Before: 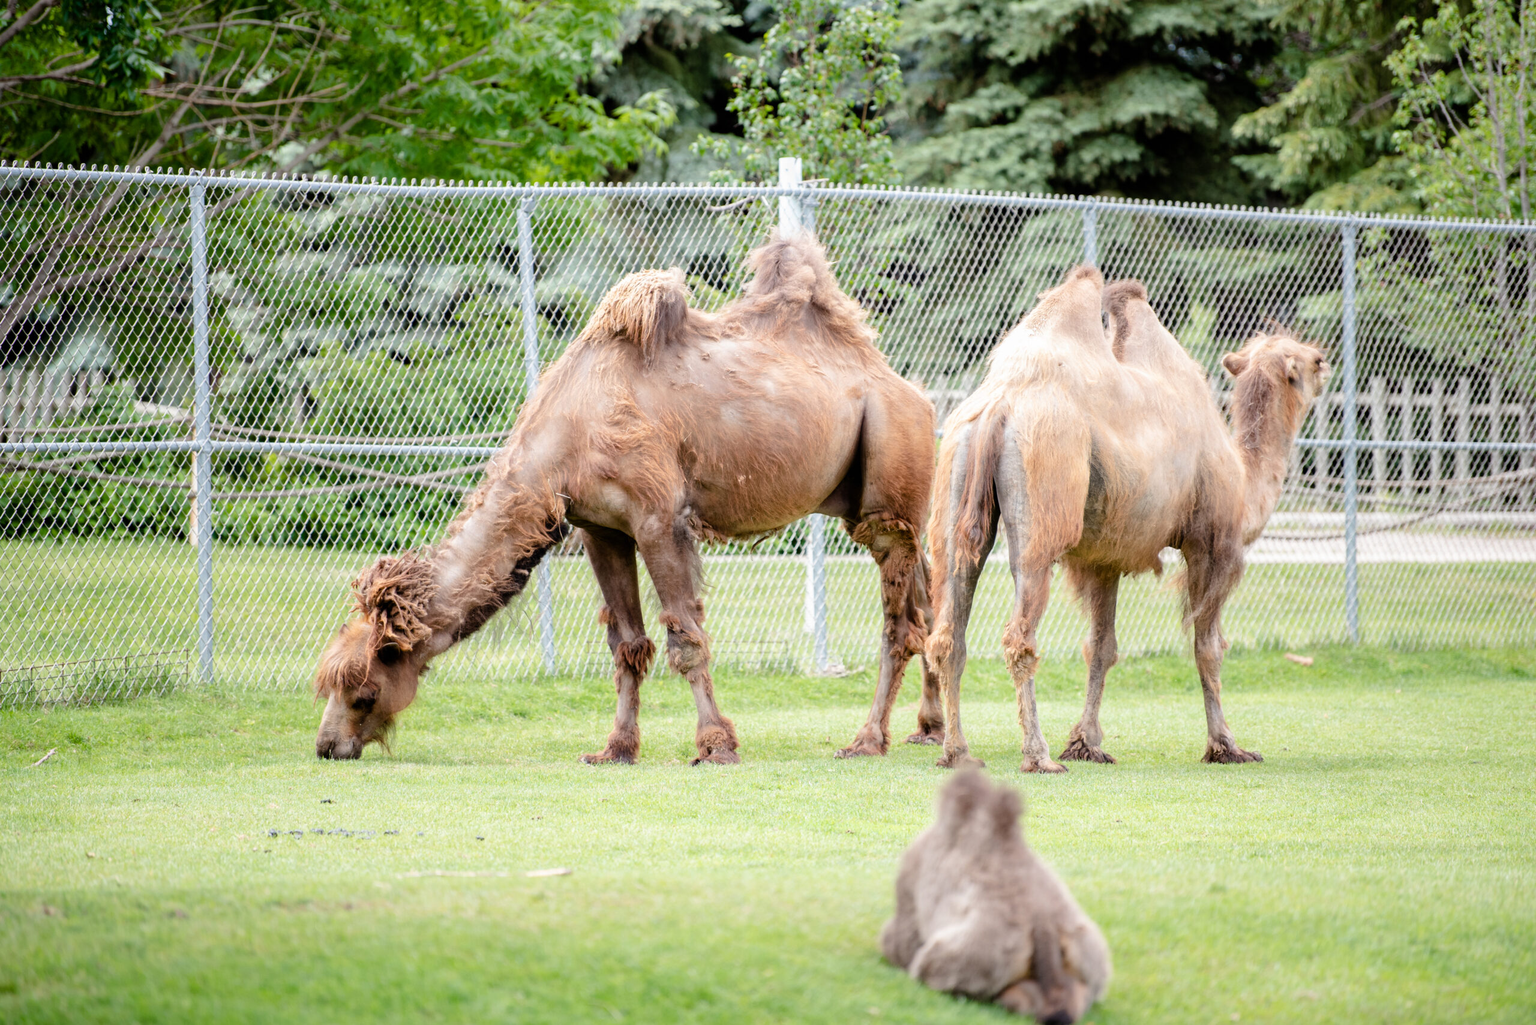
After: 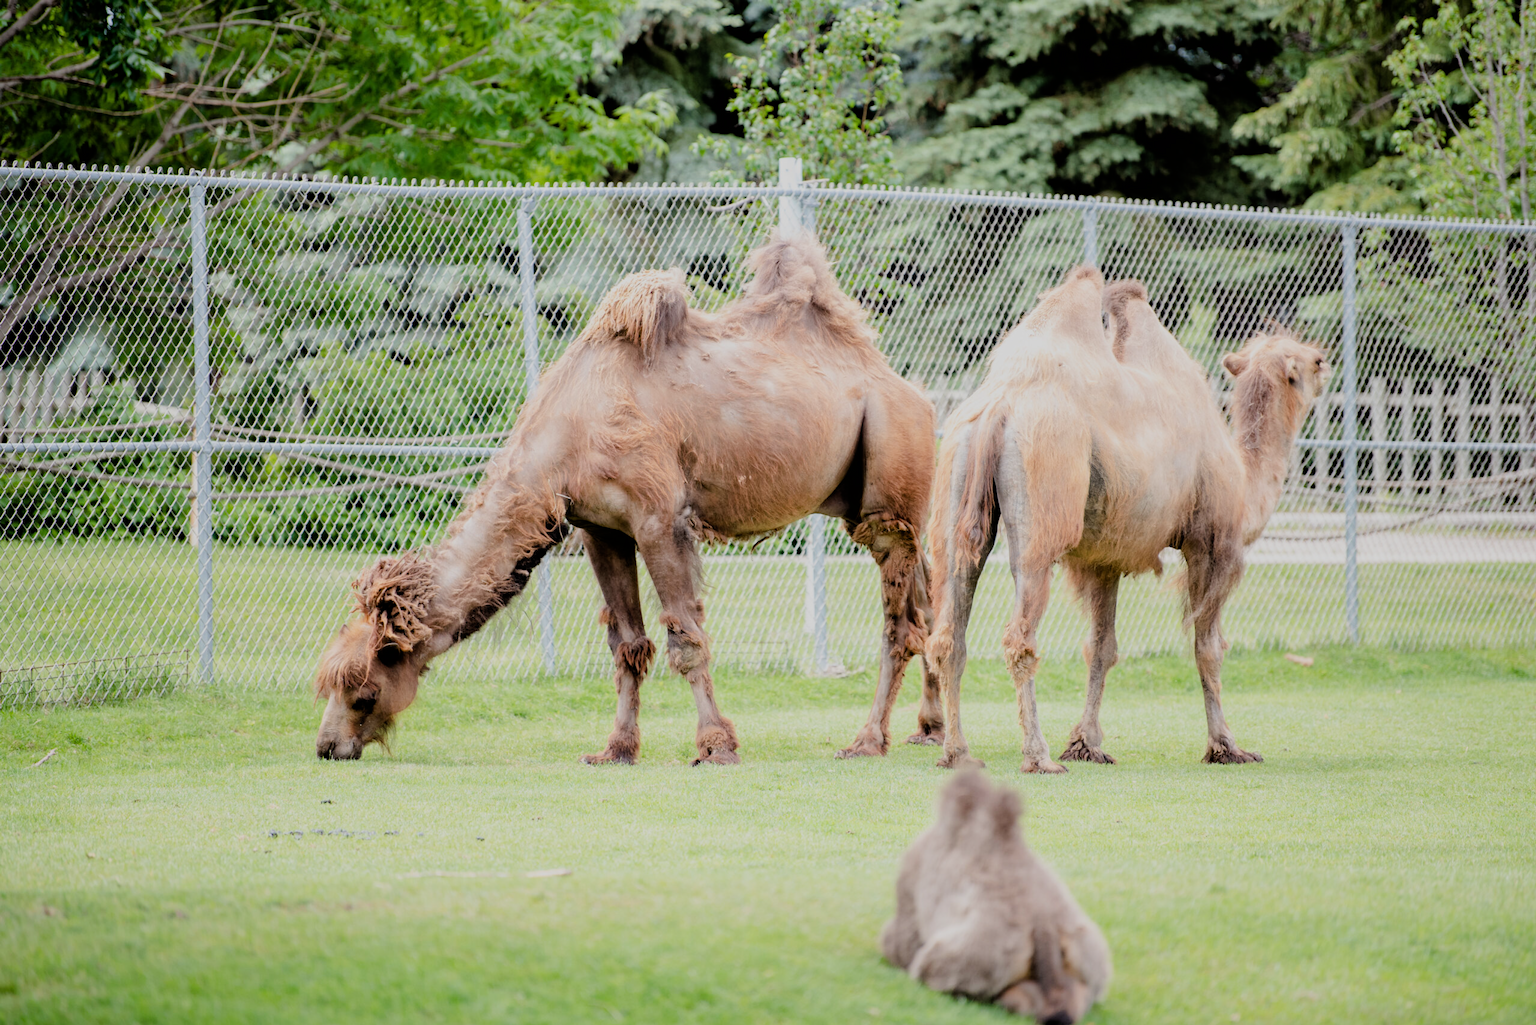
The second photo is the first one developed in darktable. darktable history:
filmic rgb: black relative exposure -7.65 EV, white relative exposure 4.56 EV, hardness 3.61
bloom: size 9%, threshold 100%, strength 7%
